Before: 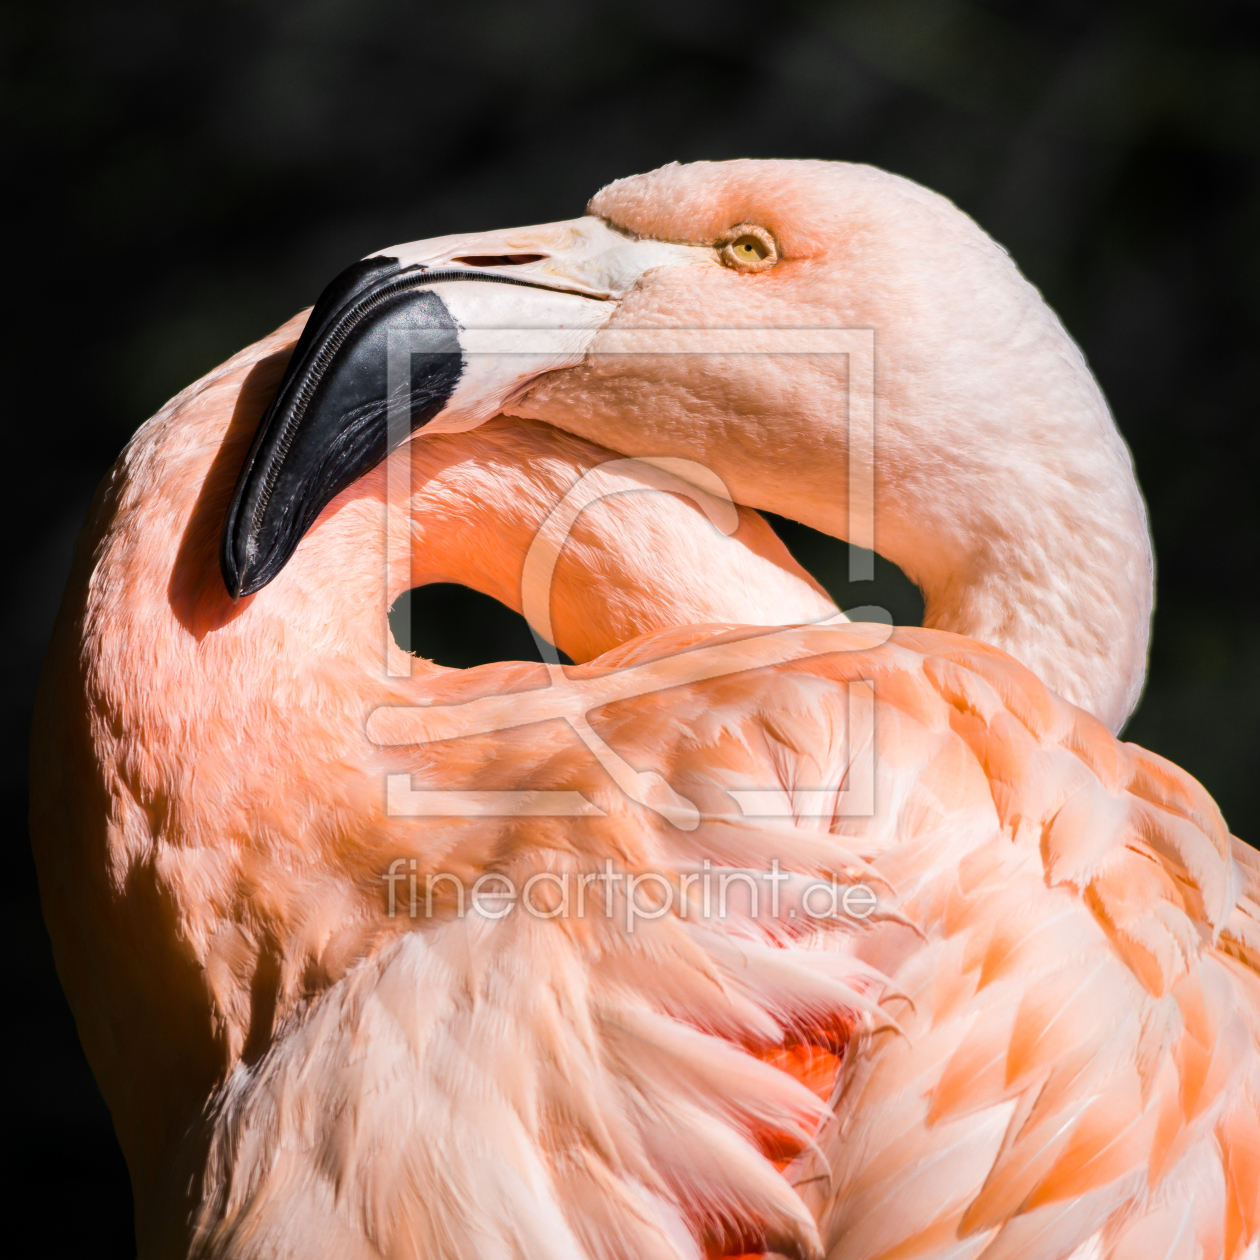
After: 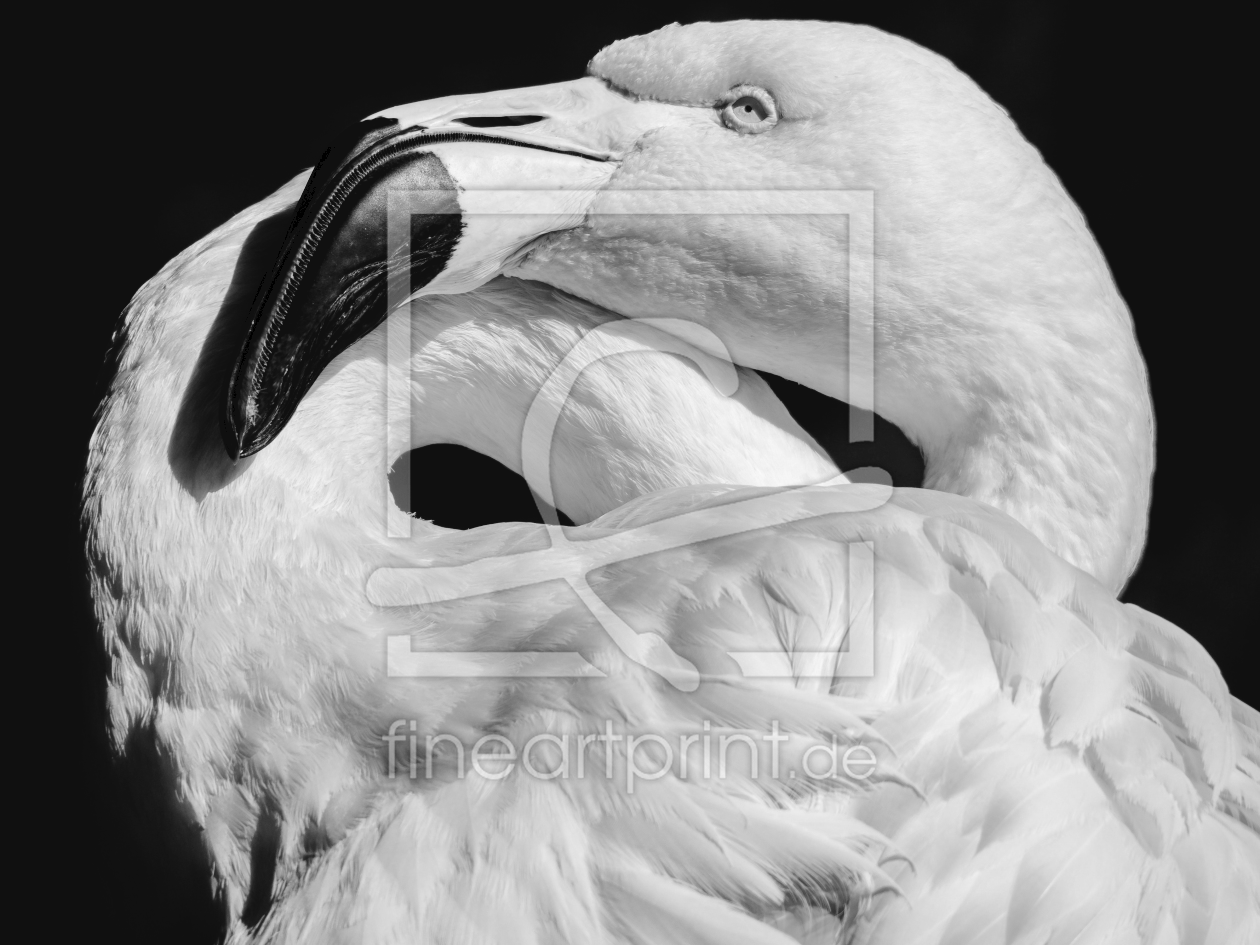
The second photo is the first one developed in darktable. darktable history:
monochrome: a 32, b 64, size 2.3
tone curve: curves: ch0 [(0, 0) (0.003, 0.048) (0.011, 0.048) (0.025, 0.048) (0.044, 0.049) (0.069, 0.048) (0.1, 0.052) (0.136, 0.071) (0.177, 0.109) (0.224, 0.157) (0.277, 0.233) (0.335, 0.32) (0.399, 0.404) (0.468, 0.496) (0.543, 0.582) (0.623, 0.653) (0.709, 0.738) (0.801, 0.811) (0.898, 0.895) (1, 1)], preserve colors none
crop: top 11.038%, bottom 13.962%
color correction: highlights a* 5.62, highlights b* 33.57, shadows a* -25.86, shadows b* 4.02
